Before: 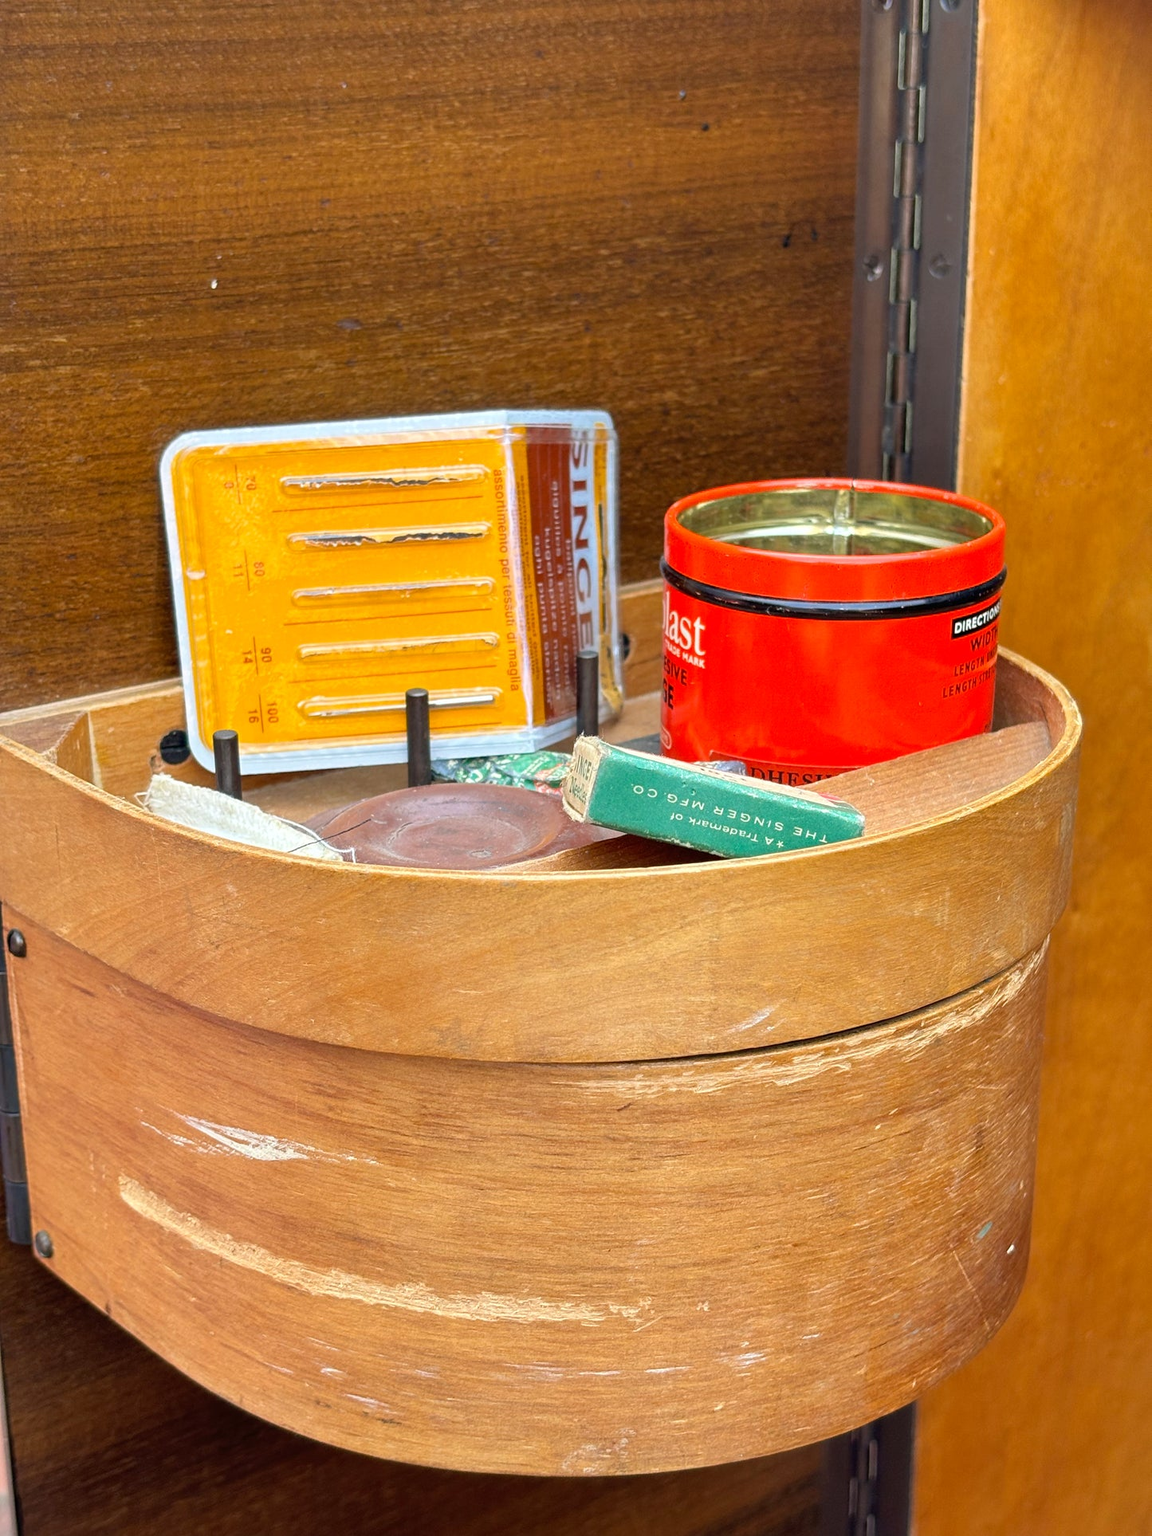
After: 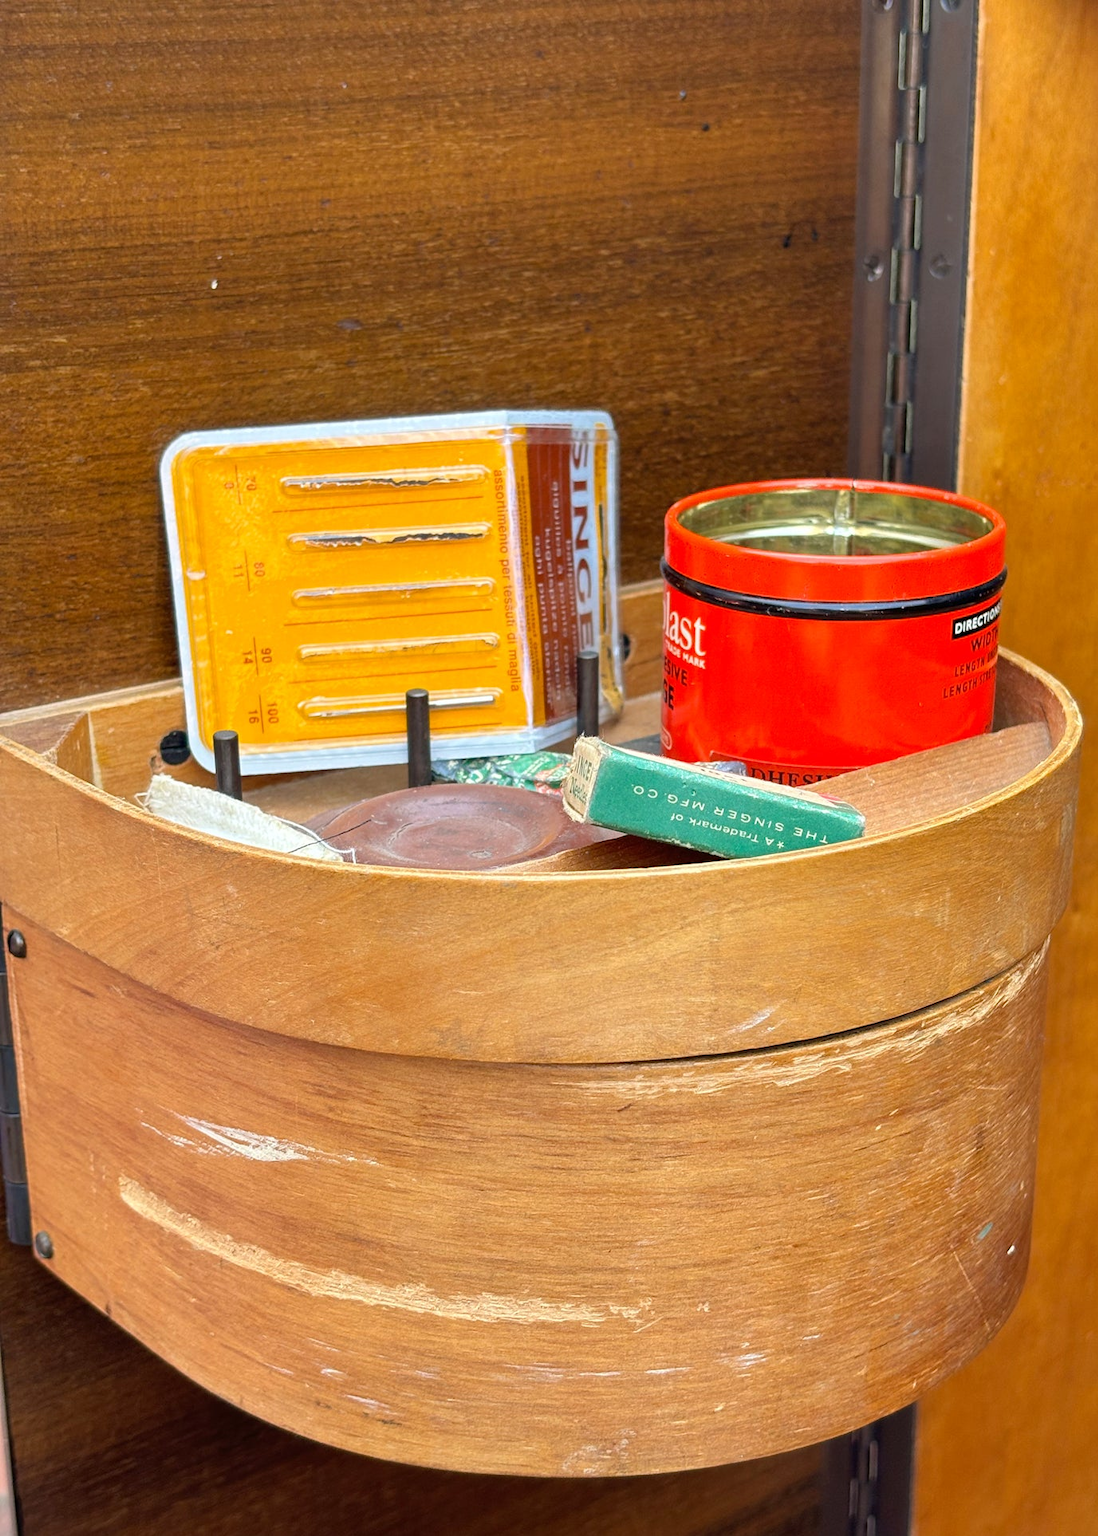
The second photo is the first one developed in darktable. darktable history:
crop: right 4.571%, bottom 0.046%
